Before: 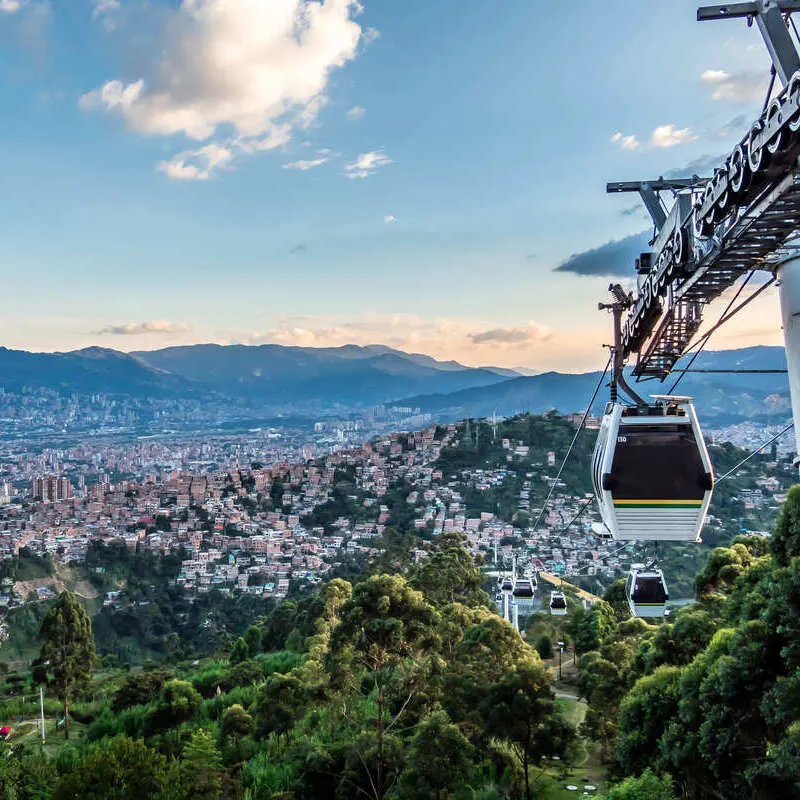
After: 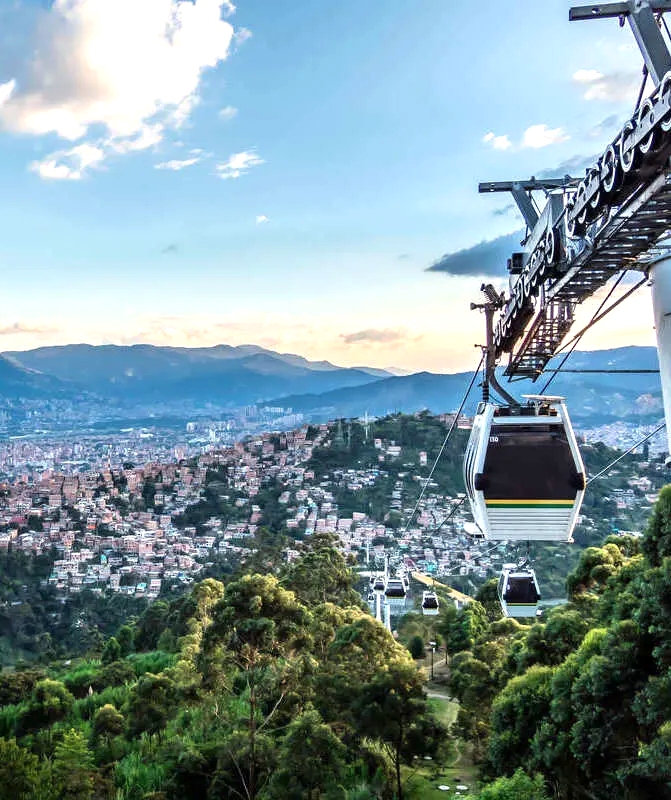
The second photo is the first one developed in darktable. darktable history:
exposure: exposure 0.51 EV, compensate highlight preservation false
crop: left 16.114%
